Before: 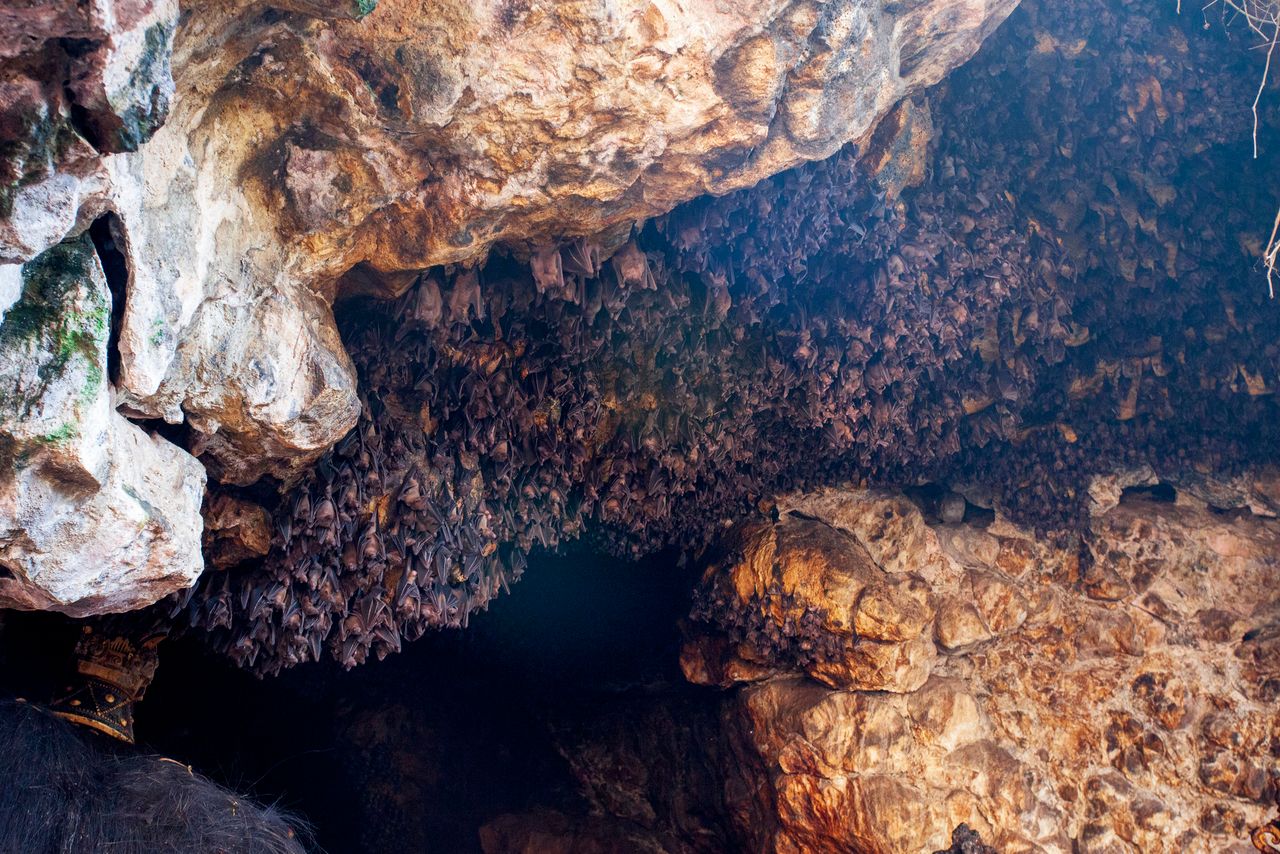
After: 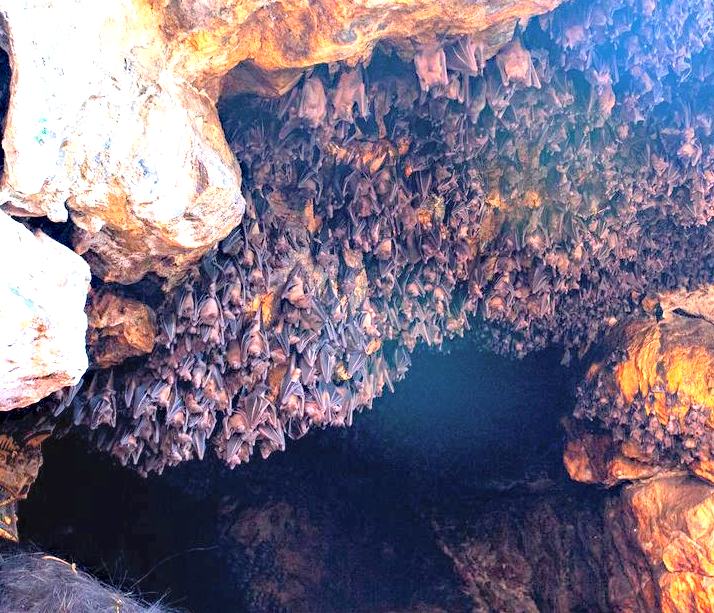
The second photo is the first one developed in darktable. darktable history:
exposure: black level correction 0, exposure 1.368 EV, compensate highlight preservation false
crop: left 9.07%, top 23.732%, right 35.147%, bottom 4.434%
contrast brightness saturation: contrast 0.098, brightness 0.3, saturation 0.143
haze removal: compatibility mode true, adaptive false
